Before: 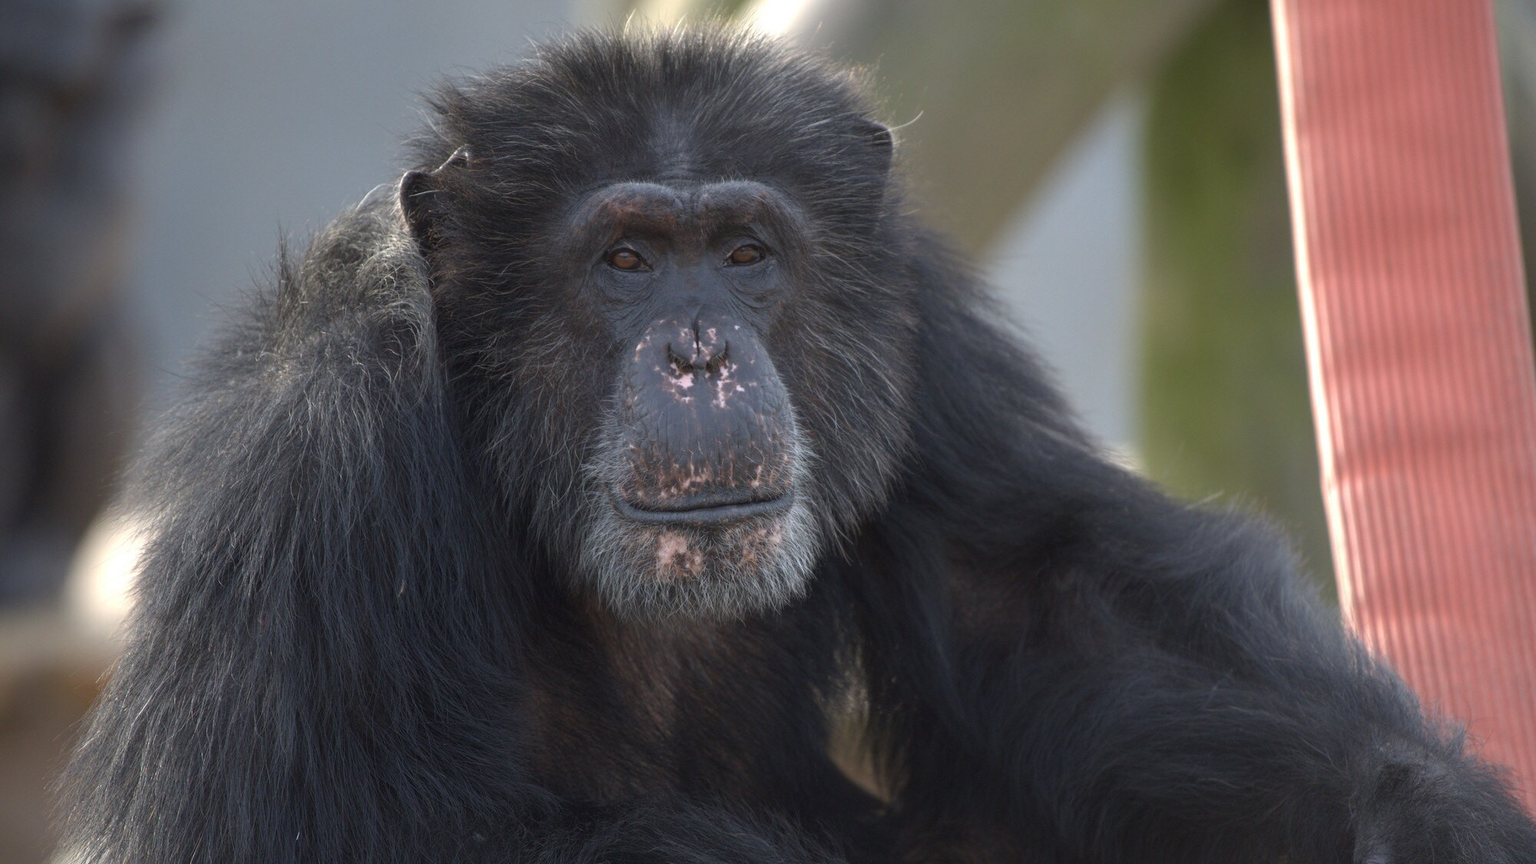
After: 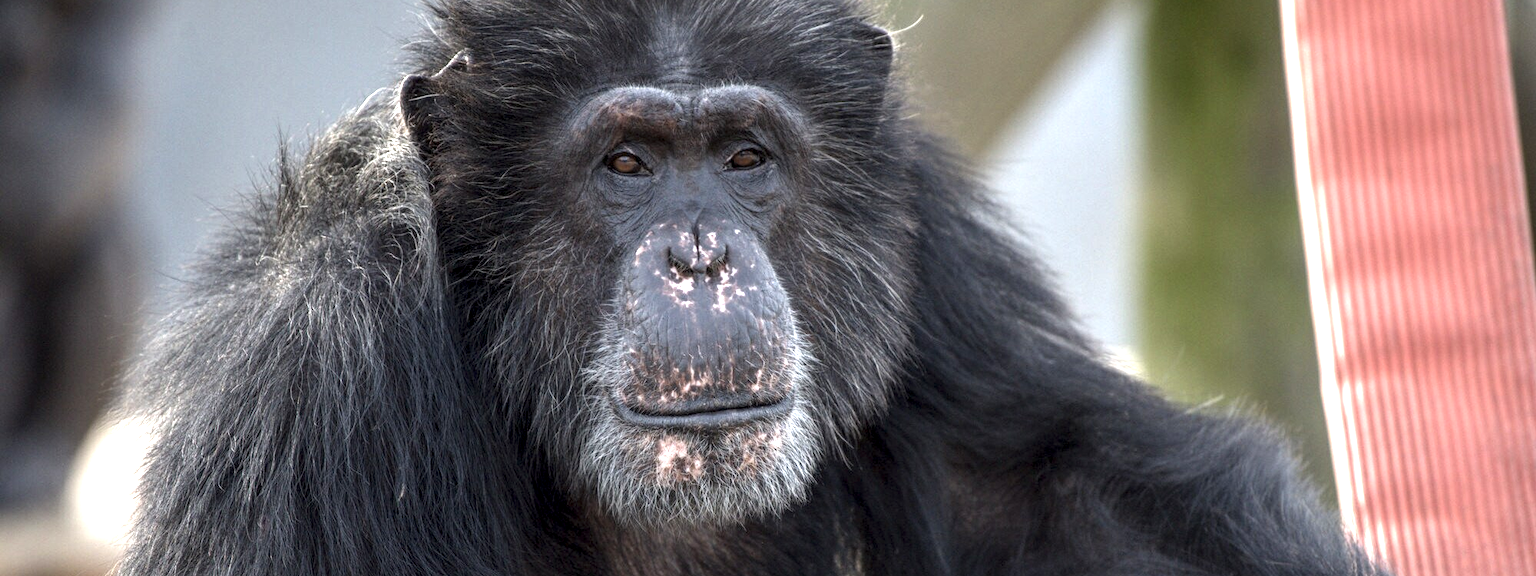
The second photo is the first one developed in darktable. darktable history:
exposure: black level correction 0, exposure 0.7 EV, compensate exposure bias true, compensate highlight preservation false
crop: top 11.166%, bottom 22.168%
local contrast: highlights 19%, detail 186%
